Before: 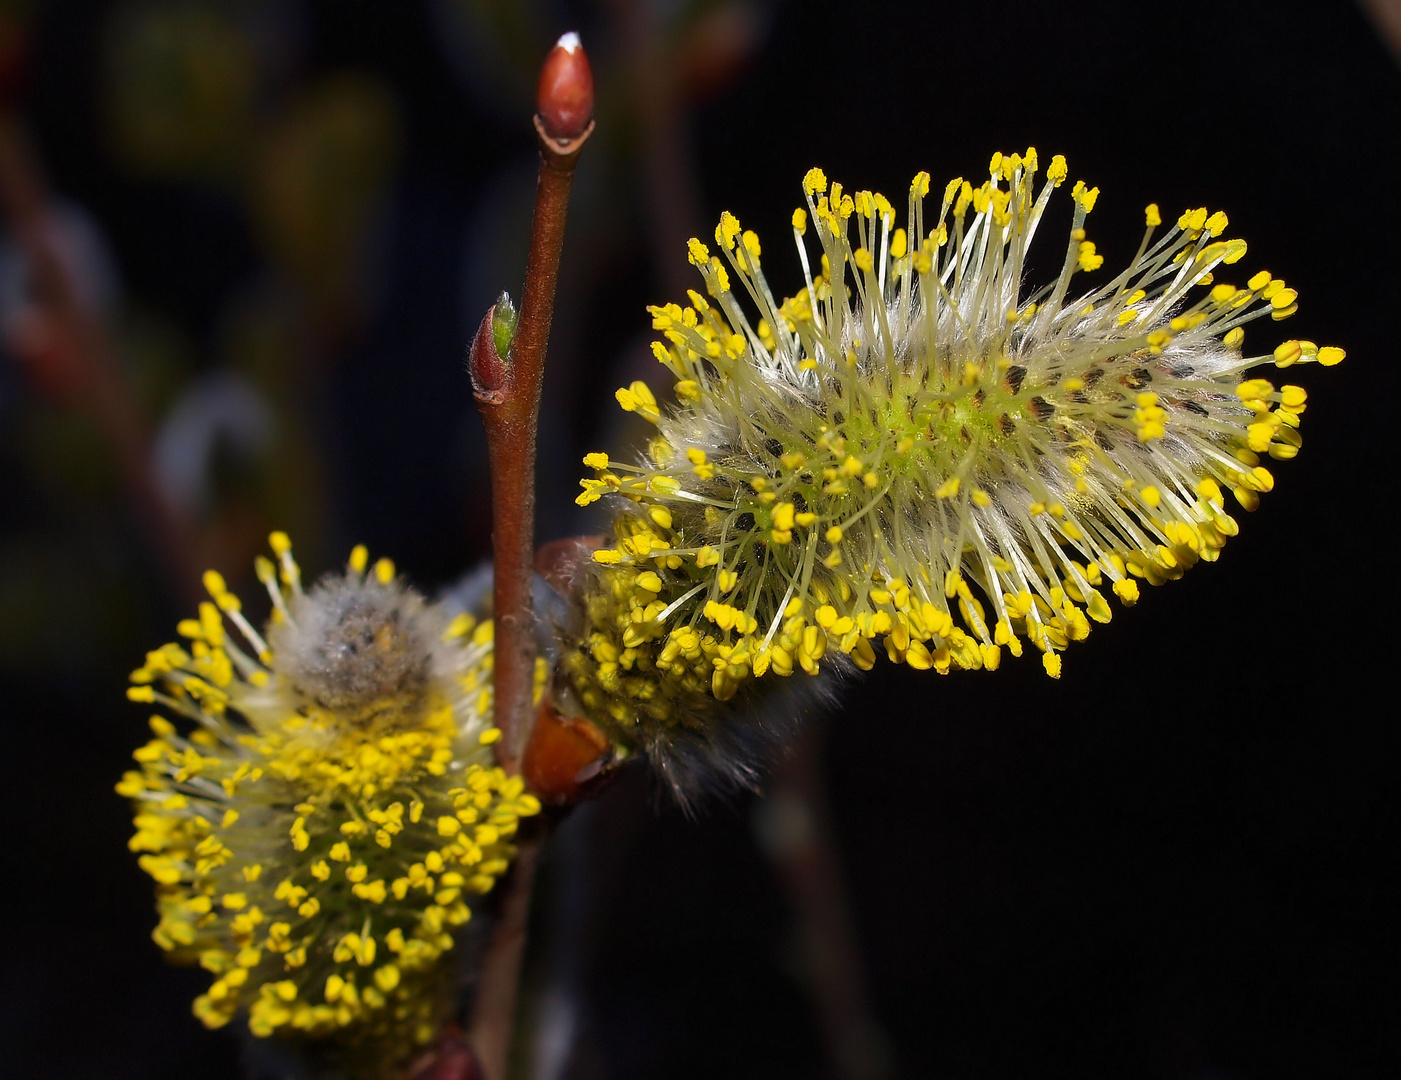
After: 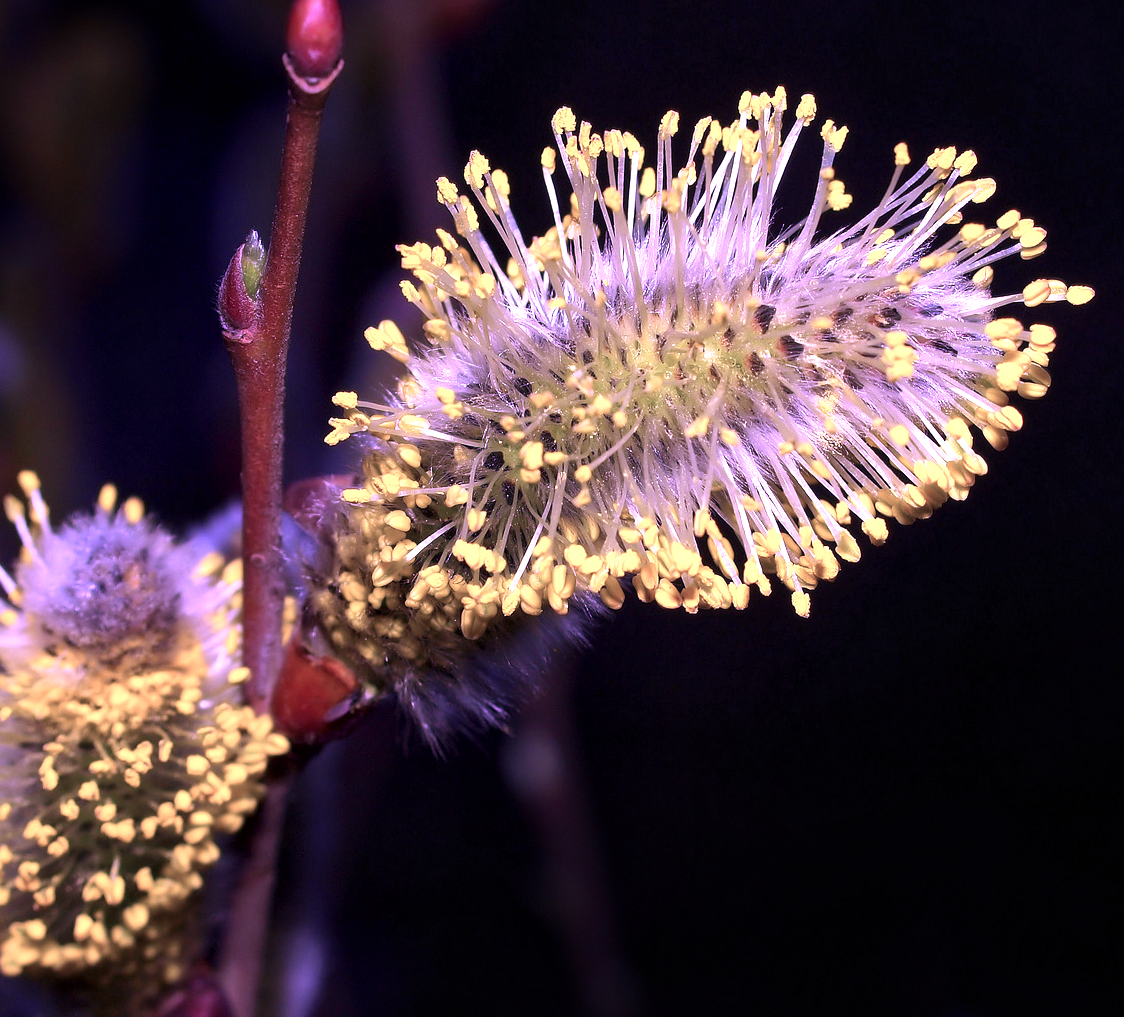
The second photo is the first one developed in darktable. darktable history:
exposure: exposure -0.184 EV, compensate exposure bias true, compensate highlight preservation false
crop and rotate: left 18.022%, top 5.829%, right 1.735%
tone equalizer: -8 EV -1.12 EV, -7 EV -1 EV, -6 EV -0.864 EV, -5 EV -0.55 EV, -3 EV 0.607 EV, -2 EV 0.85 EV, -1 EV 1.01 EV, +0 EV 1.06 EV, smoothing diameter 24.93%, edges refinement/feathering 7.7, preserve details guided filter
local contrast: mode bilateral grid, contrast 19, coarseness 49, detail 132%, midtone range 0.2
color calibration: illuminant custom, x 0.38, y 0.482, temperature 4446.17 K
